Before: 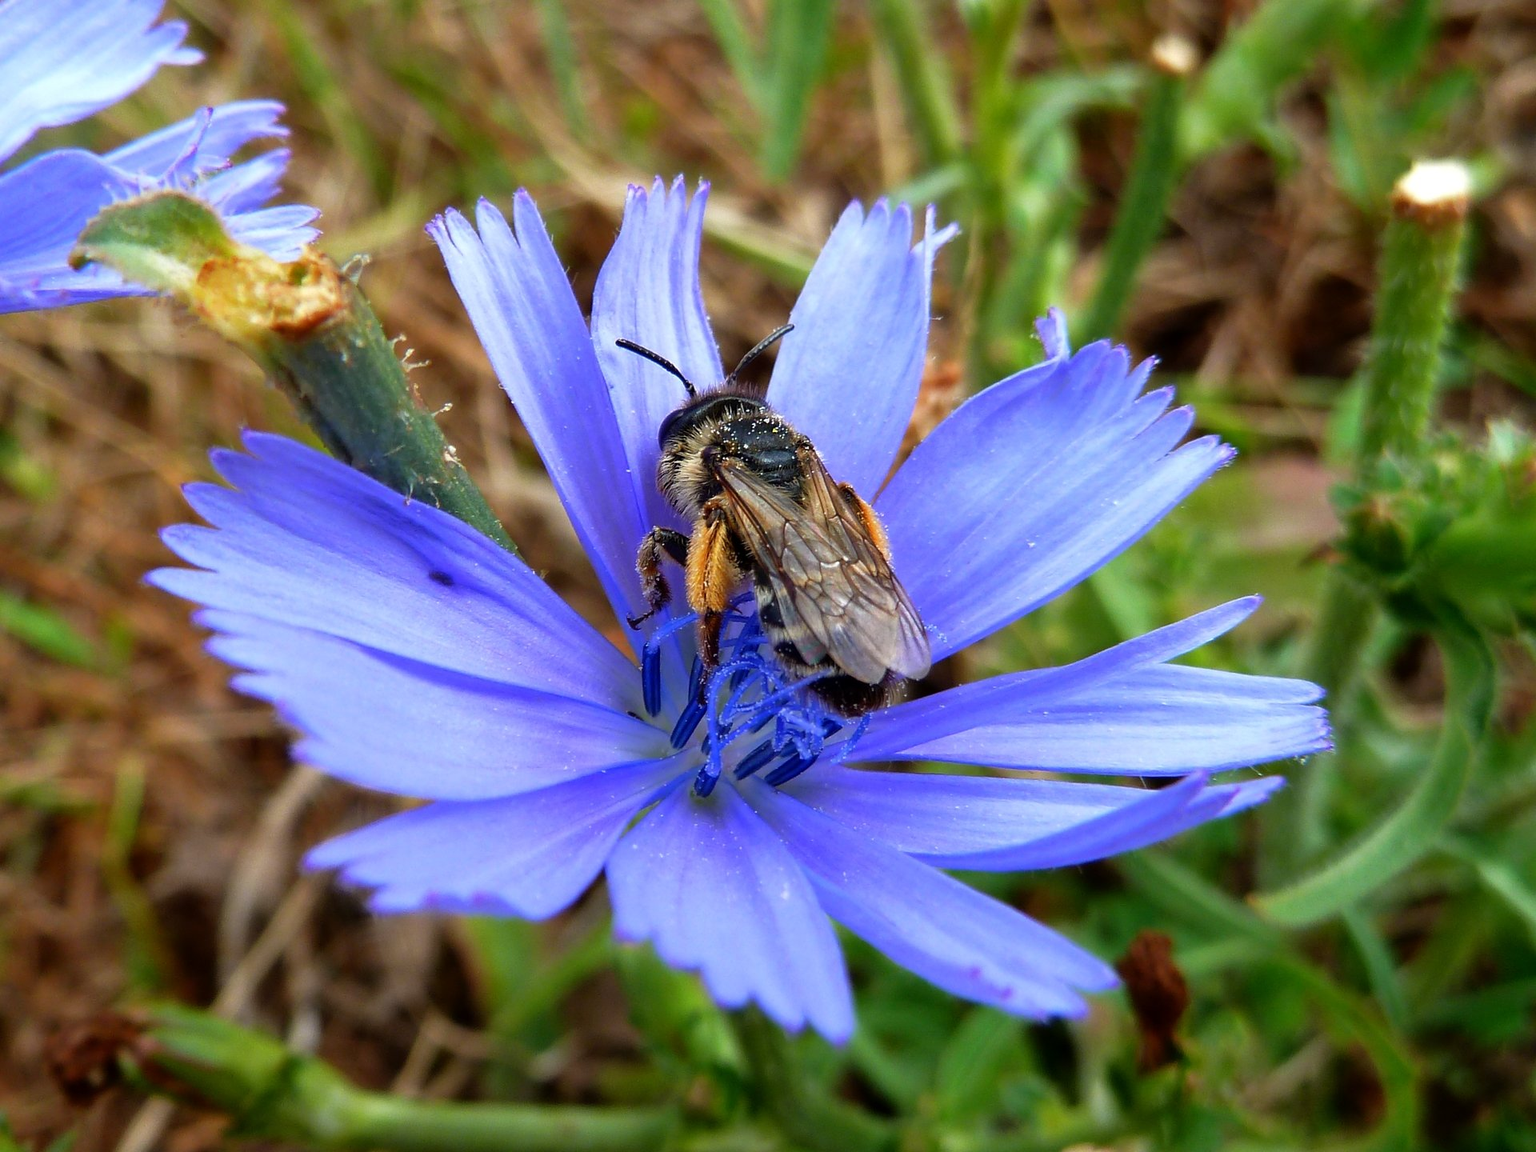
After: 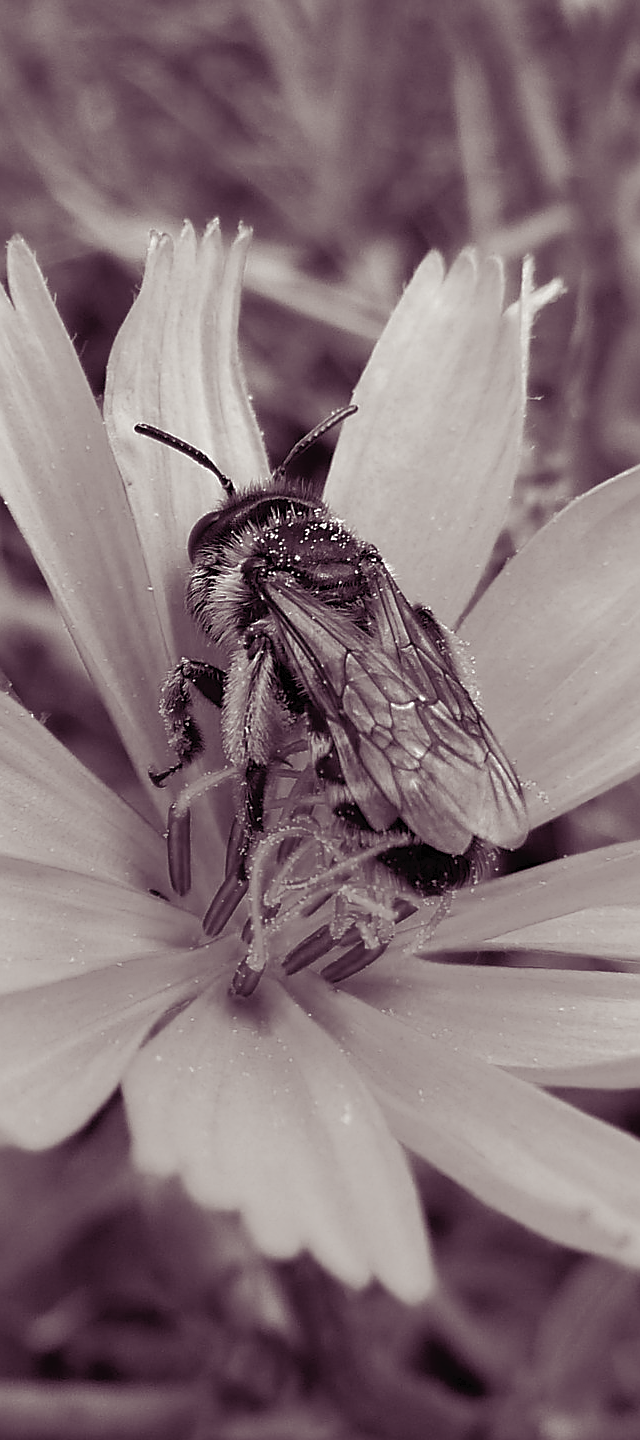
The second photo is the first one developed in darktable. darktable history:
color calibration: output gray [0.267, 0.423, 0.261, 0], illuminant as shot in camera, x 0.358, y 0.373, temperature 4628.91 K, saturation algorithm version 1 (2020)
crop: left 33.105%, right 33.533%
tone curve: curves: ch0 [(0, 0) (0.003, 0.027) (0.011, 0.03) (0.025, 0.04) (0.044, 0.063) (0.069, 0.093) (0.1, 0.125) (0.136, 0.153) (0.177, 0.191) (0.224, 0.232) (0.277, 0.279) (0.335, 0.333) (0.399, 0.39) (0.468, 0.457) (0.543, 0.535) (0.623, 0.611) (0.709, 0.683) (0.801, 0.758) (0.898, 0.853) (1, 1)], color space Lab, independent channels, preserve colors none
color balance rgb: shadows lift › luminance -21.259%, shadows lift › chroma 8.864%, shadows lift › hue 285.94°, power › chroma 1.522%, power › hue 27.24°, perceptual saturation grading › global saturation 20%, perceptual saturation grading › highlights -25.071%, perceptual saturation grading › shadows 50.195%, global vibrance 15.035%
sharpen: on, module defaults
